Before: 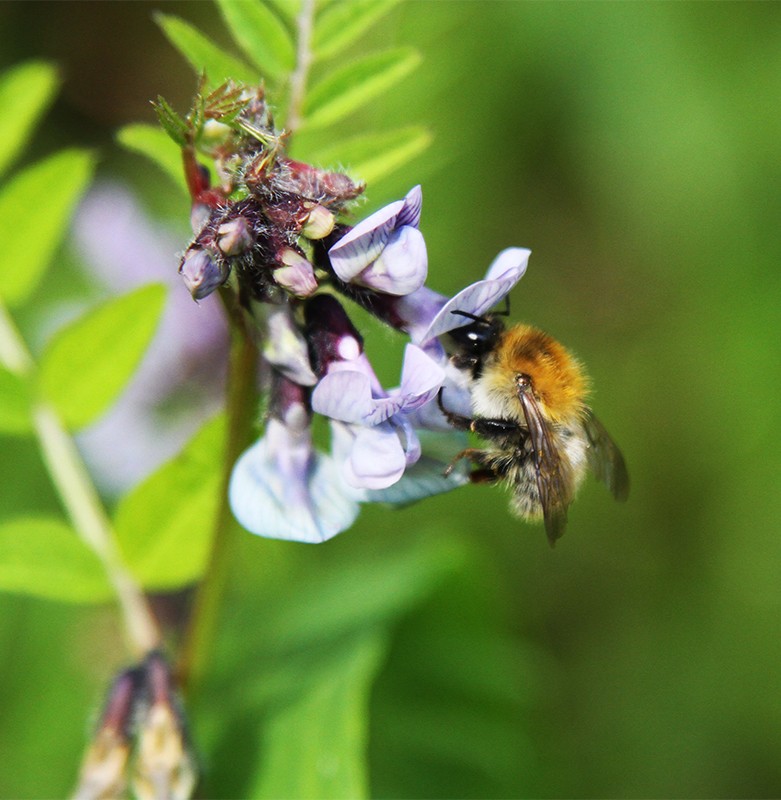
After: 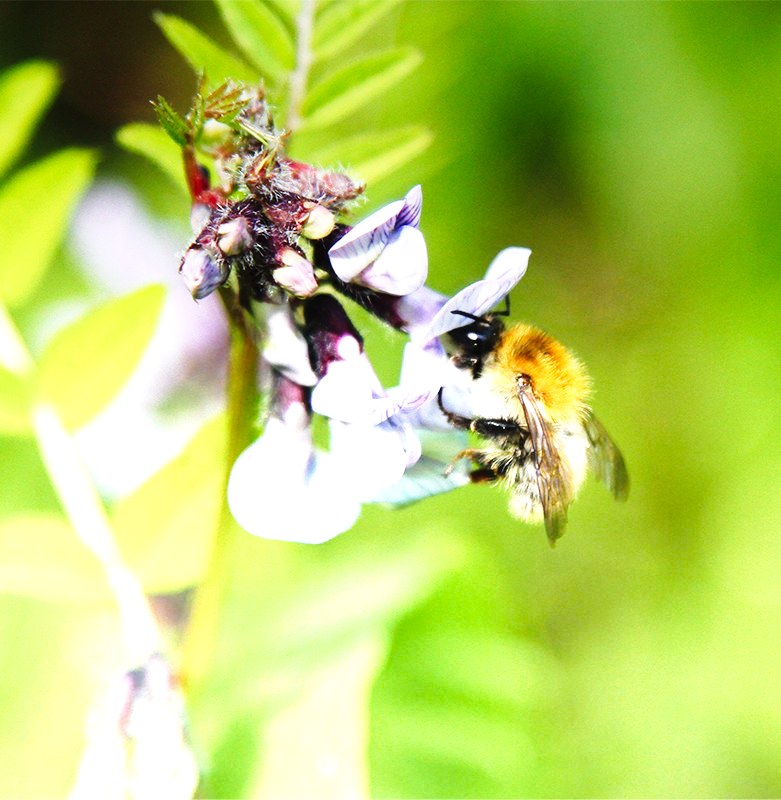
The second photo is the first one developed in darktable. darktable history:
tone equalizer: on, module defaults
graduated density: density -3.9 EV
base curve: curves: ch0 [(0, 0) (0.036, 0.025) (0.121, 0.166) (0.206, 0.329) (0.605, 0.79) (1, 1)], preserve colors none
